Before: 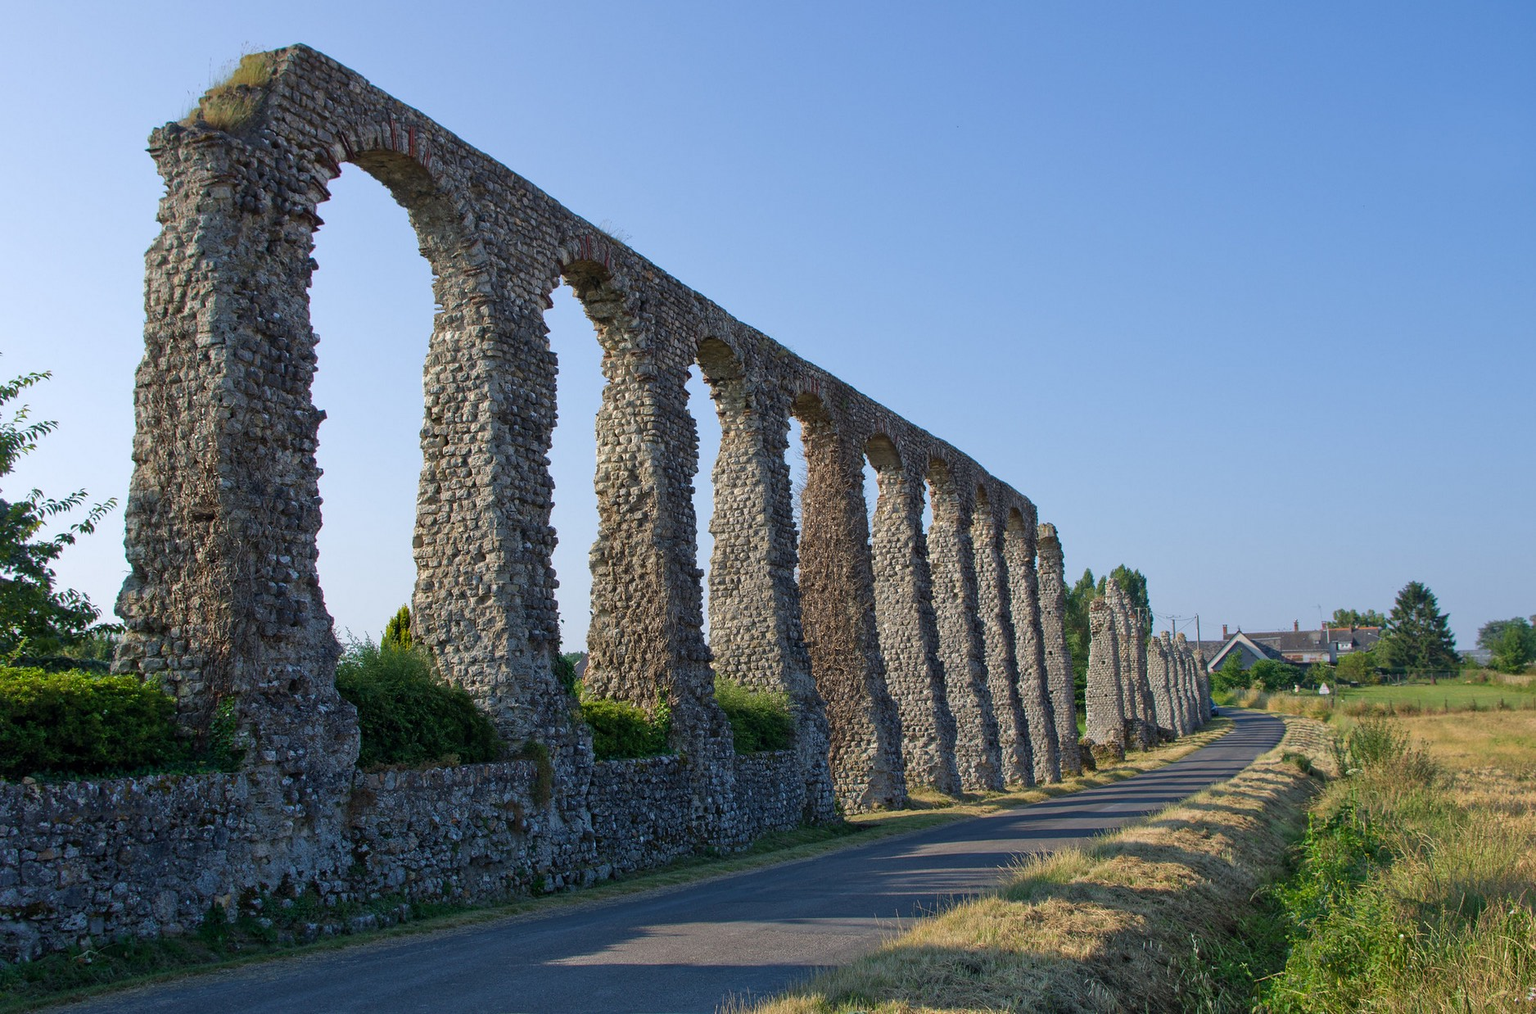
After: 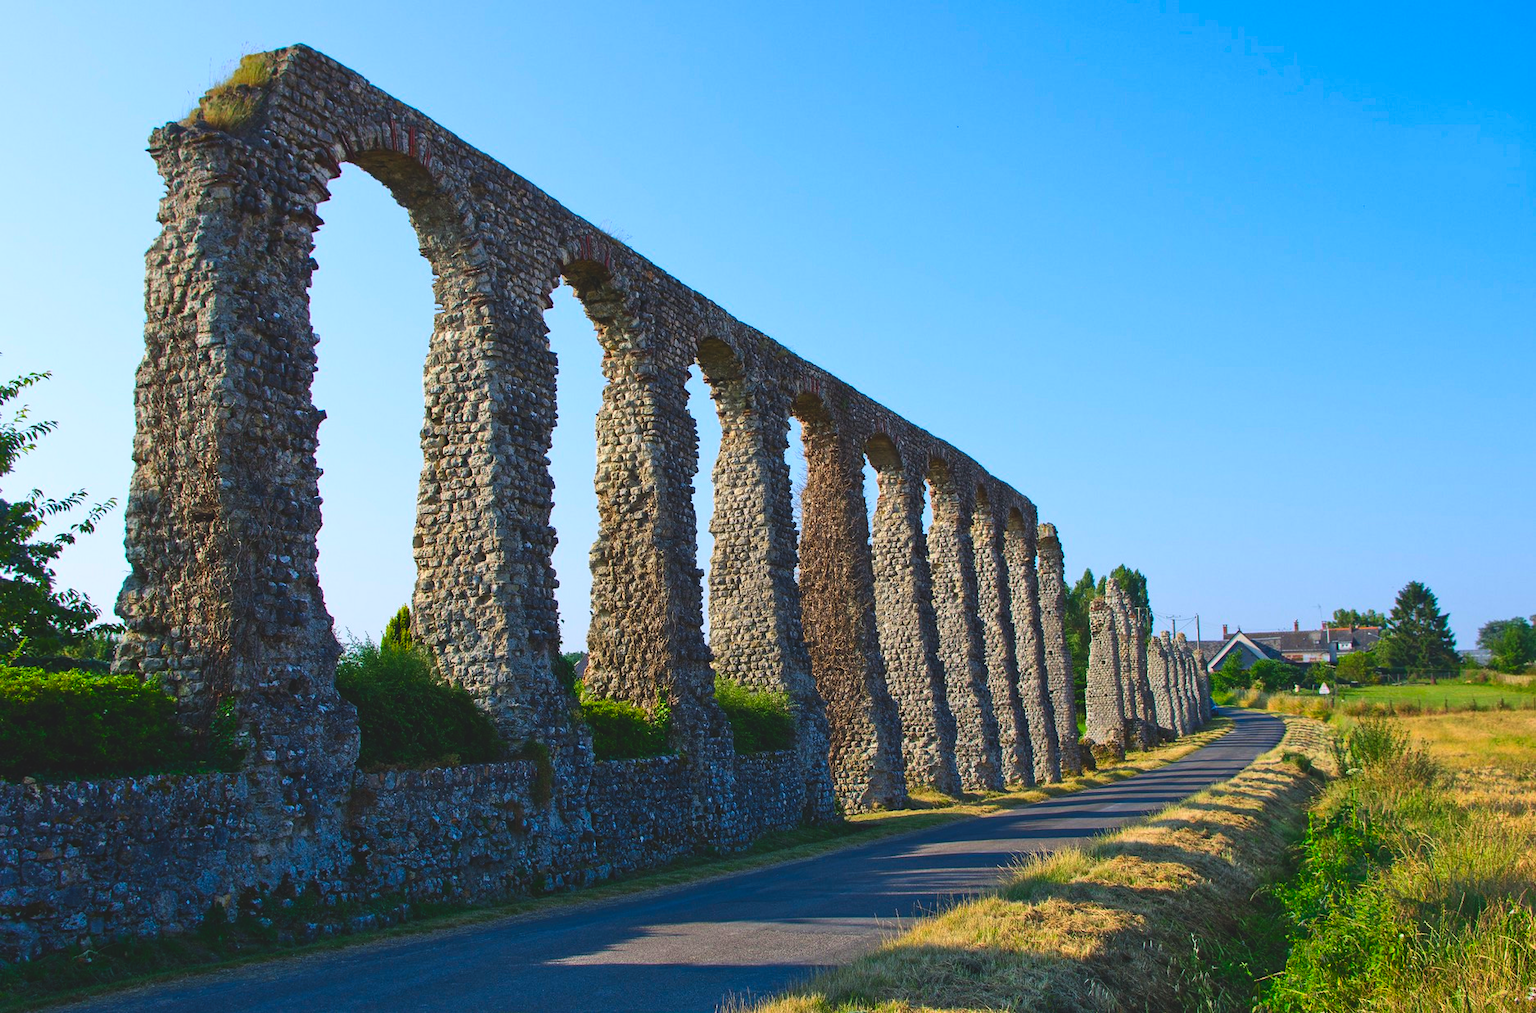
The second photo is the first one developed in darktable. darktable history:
exposure: black level correction -0.025, exposure -0.117 EV, compensate highlight preservation false
contrast brightness saturation: contrast 0.26, brightness 0.02, saturation 0.87
